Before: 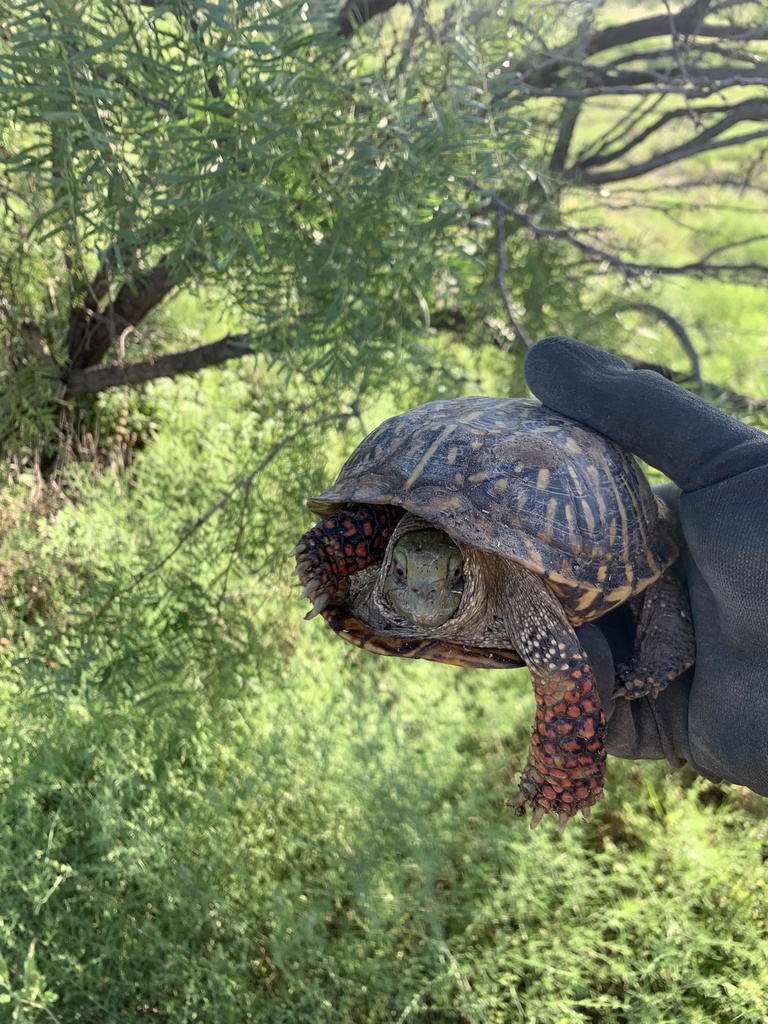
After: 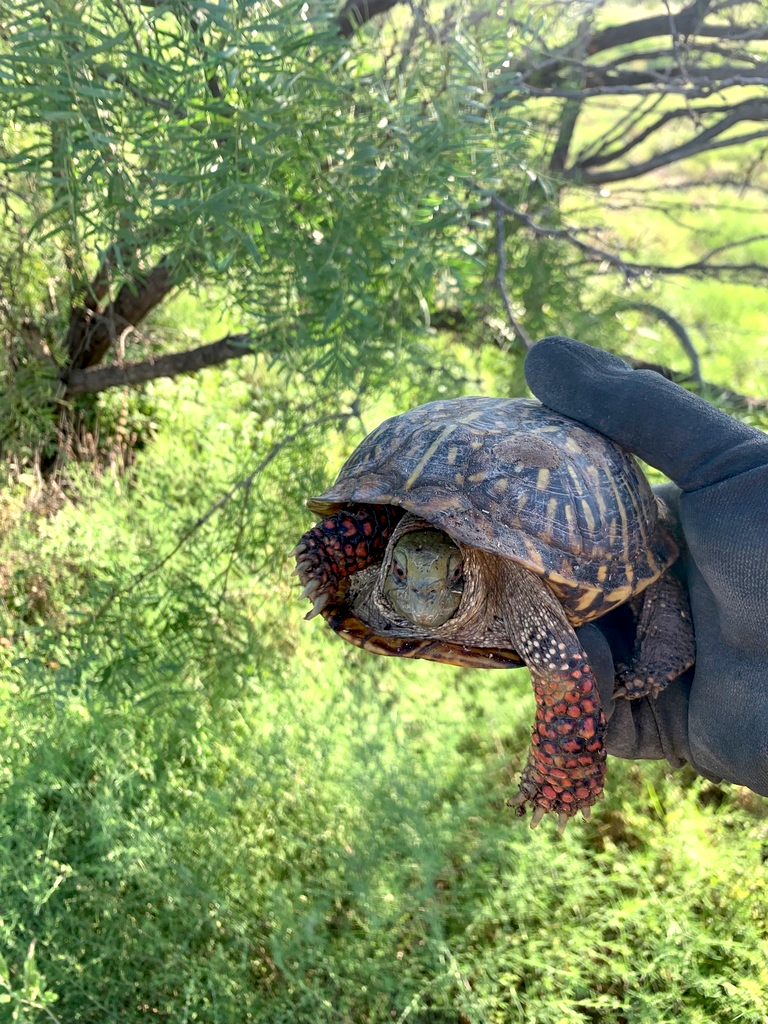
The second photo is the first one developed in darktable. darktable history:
exposure: black level correction 0.005, exposure 0.413 EV, compensate highlight preservation false
